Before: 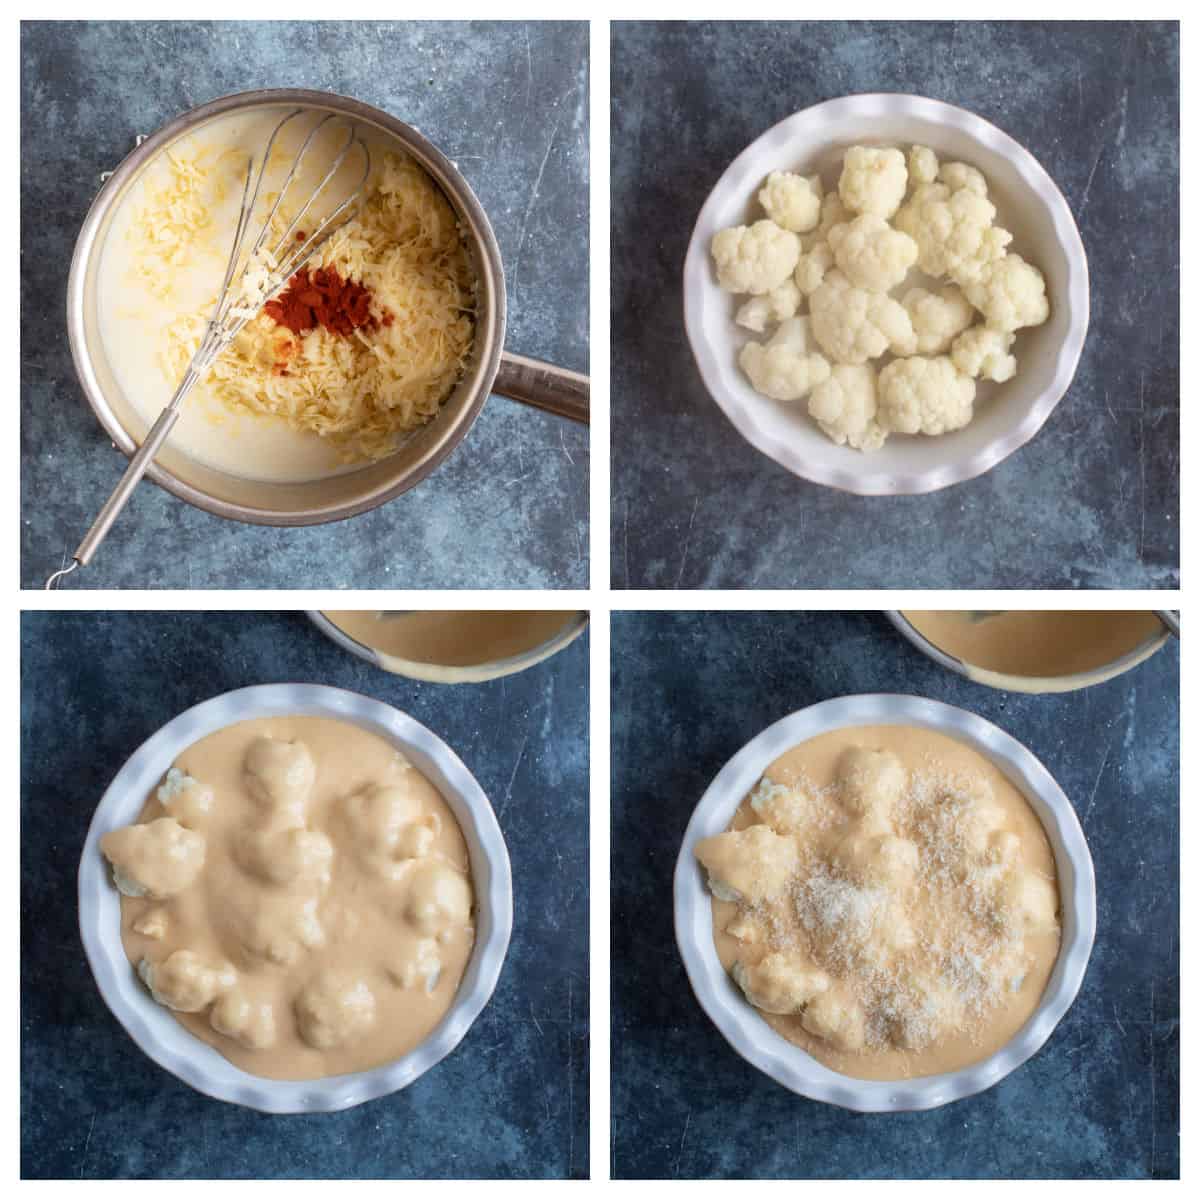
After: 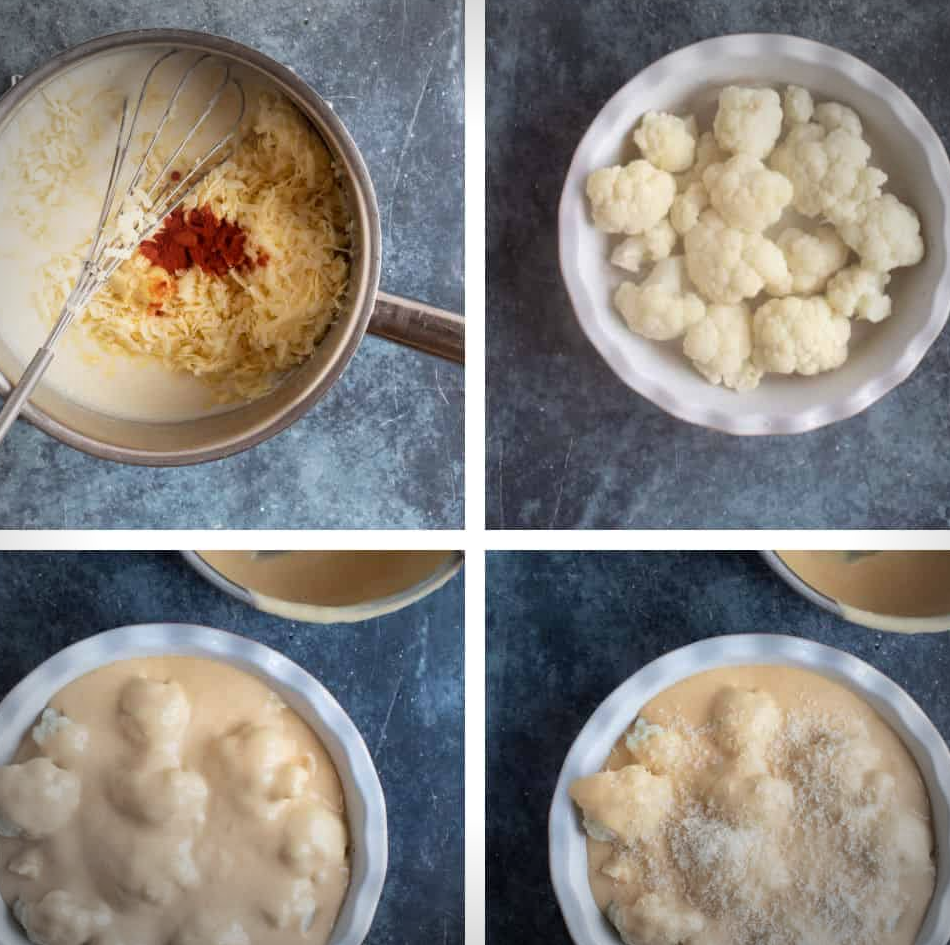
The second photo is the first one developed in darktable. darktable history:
crop and rotate: left 10.433%, top 5.002%, right 10.332%, bottom 16.172%
vignetting: width/height ratio 1.093
